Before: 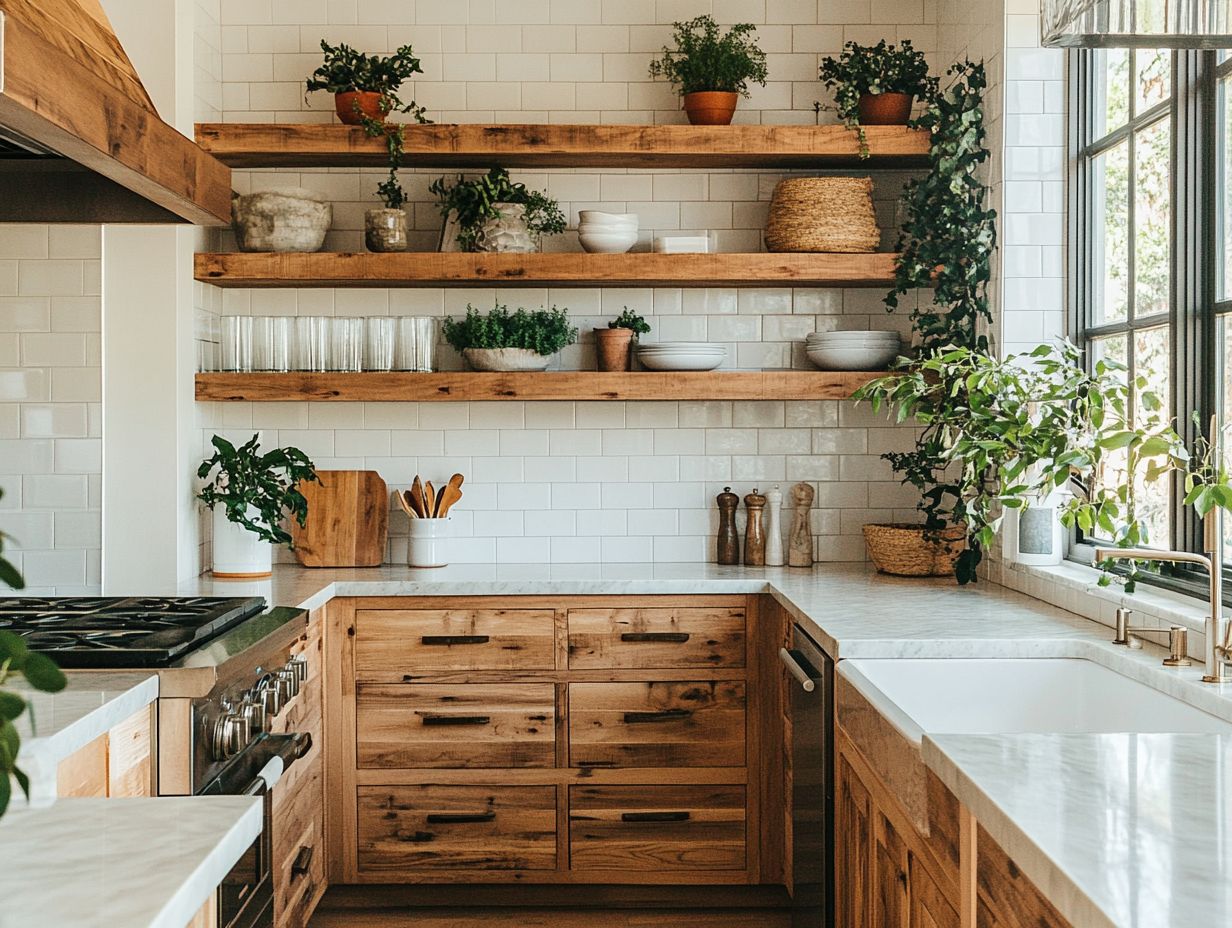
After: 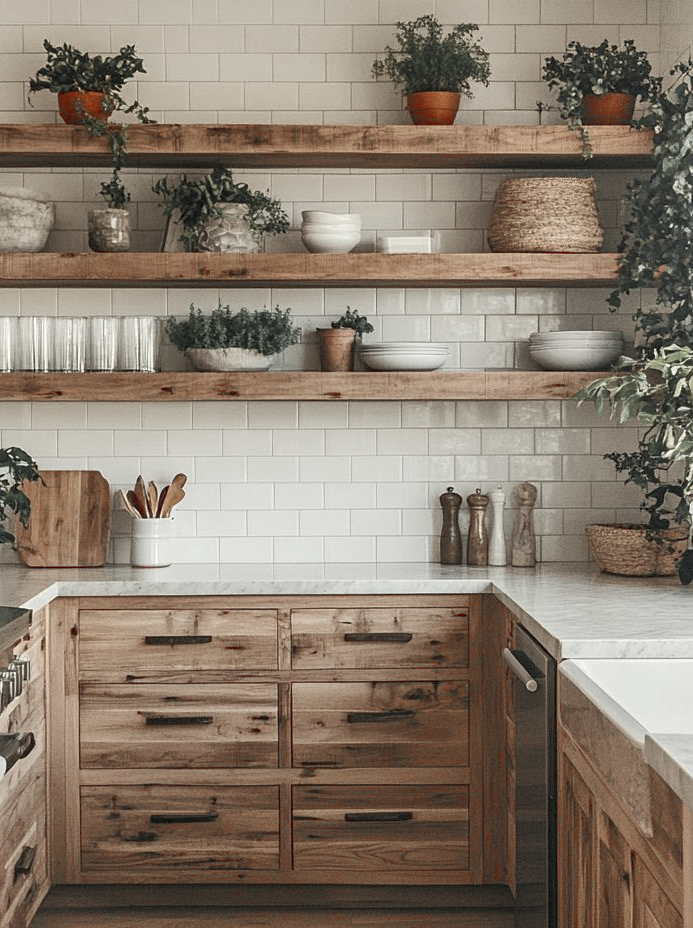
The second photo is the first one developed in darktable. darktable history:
shadows and highlights: radius 171.16, shadows 27, white point adjustment 3.13, highlights -67.95, soften with gaussian
white balance: red 1.029, blue 0.92
crop and rotate: left 22.516%, right 21.234%
color zones: curves: ch1 [(0, 0.831) (0.08, 0.771) (0.157, 0.268) (0.241, 0.207) (0.562, -0.005) (0.714, -0.013) (0.876, 0.01) (1, 0.831)]
rgb curve: curves: ch0 [(0, 0) (0.072, 0.166) (0.217, 0.293) (0.414, 0.42) (1, 1)], compensate middle gray true, preserve colors basic power
